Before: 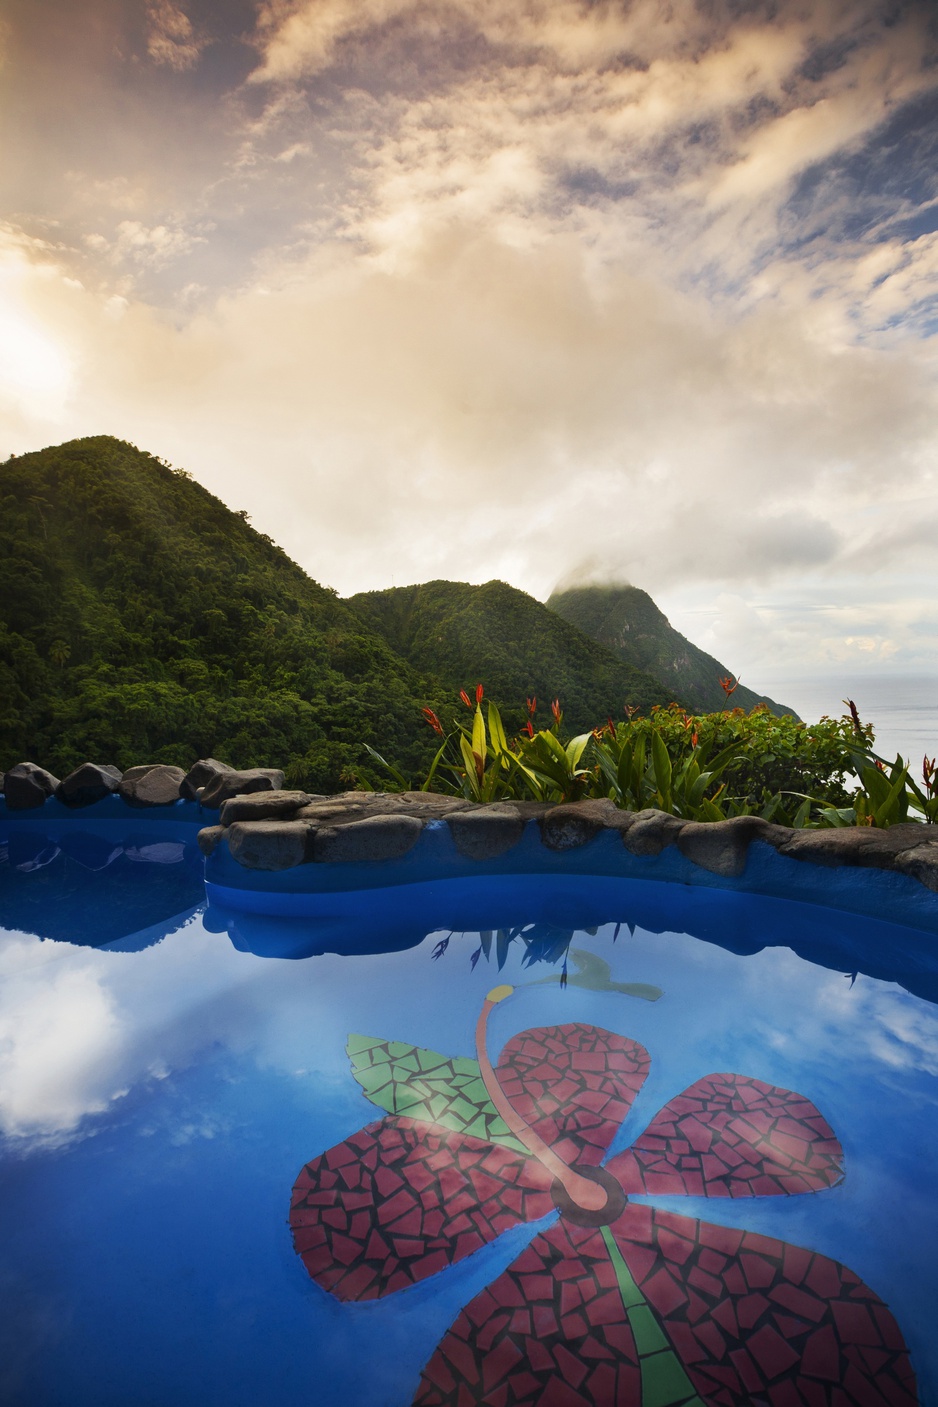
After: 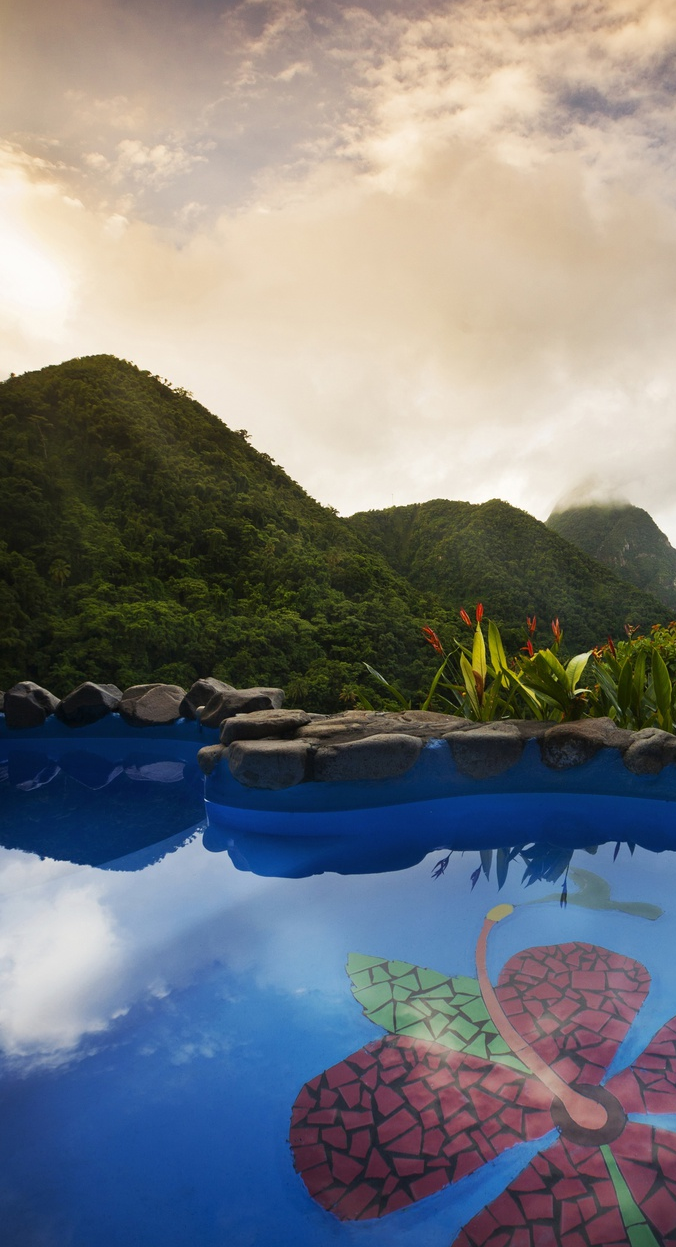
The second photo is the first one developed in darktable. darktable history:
crop: top 5.765%, right 27.886%, bottom 5.565%
